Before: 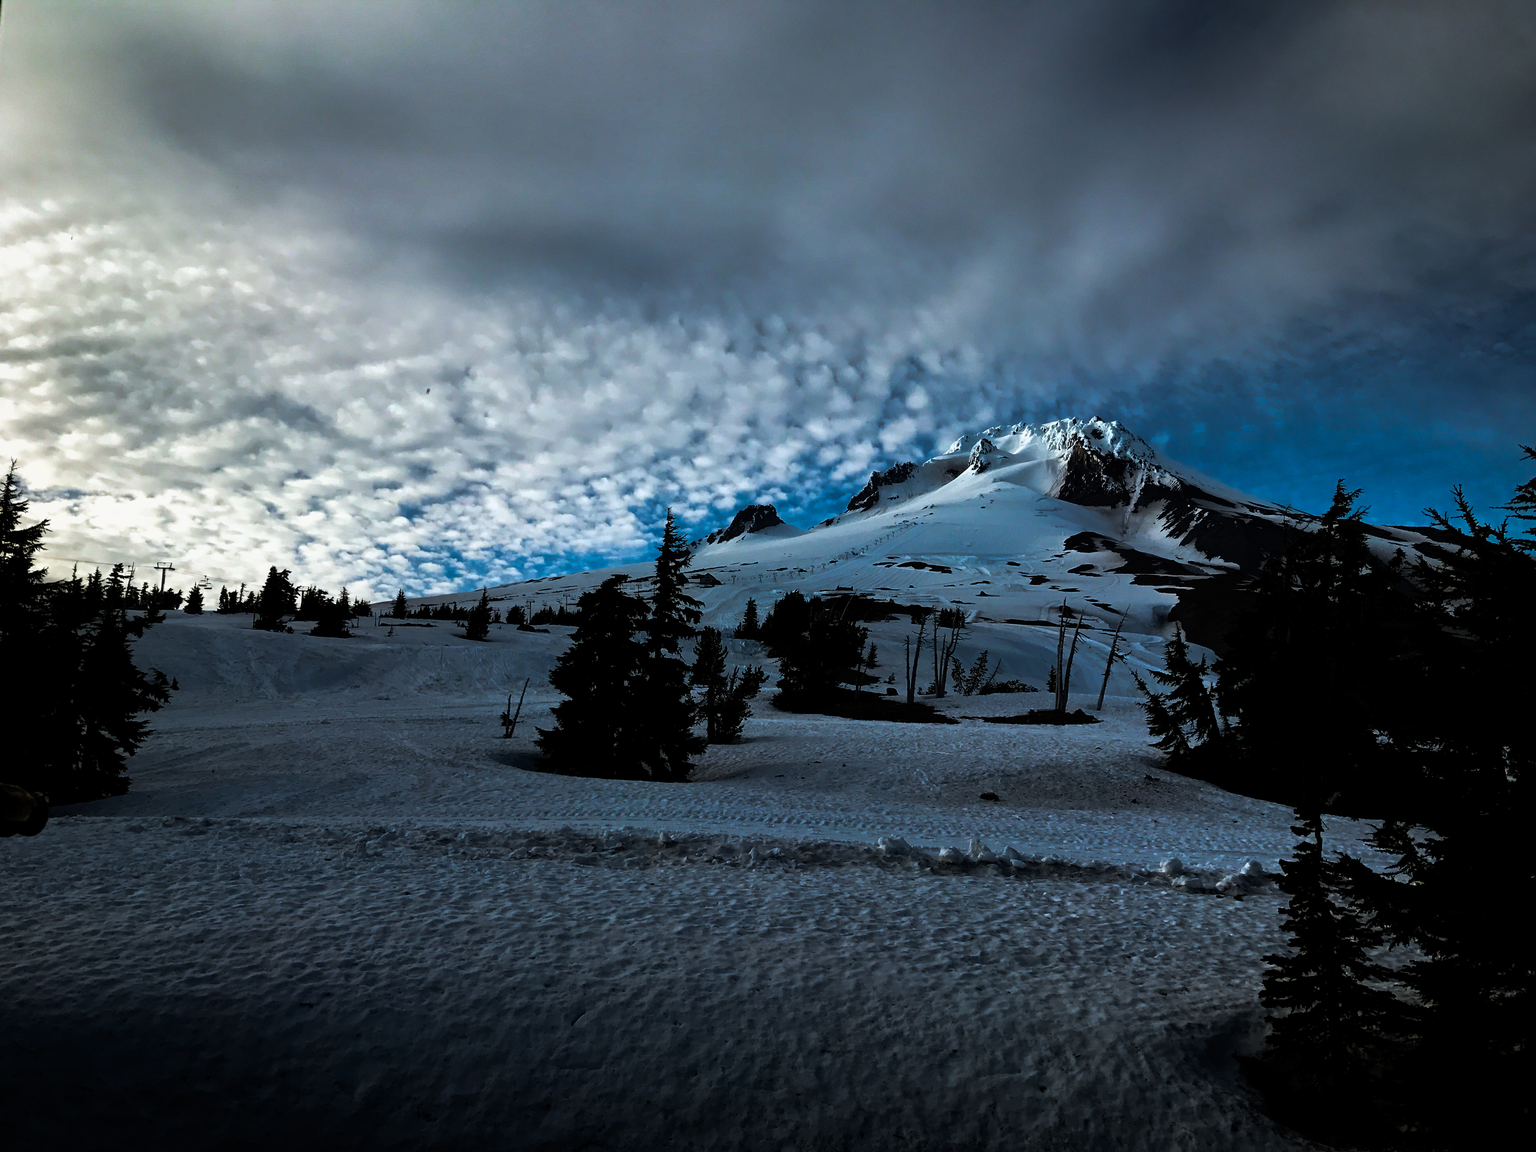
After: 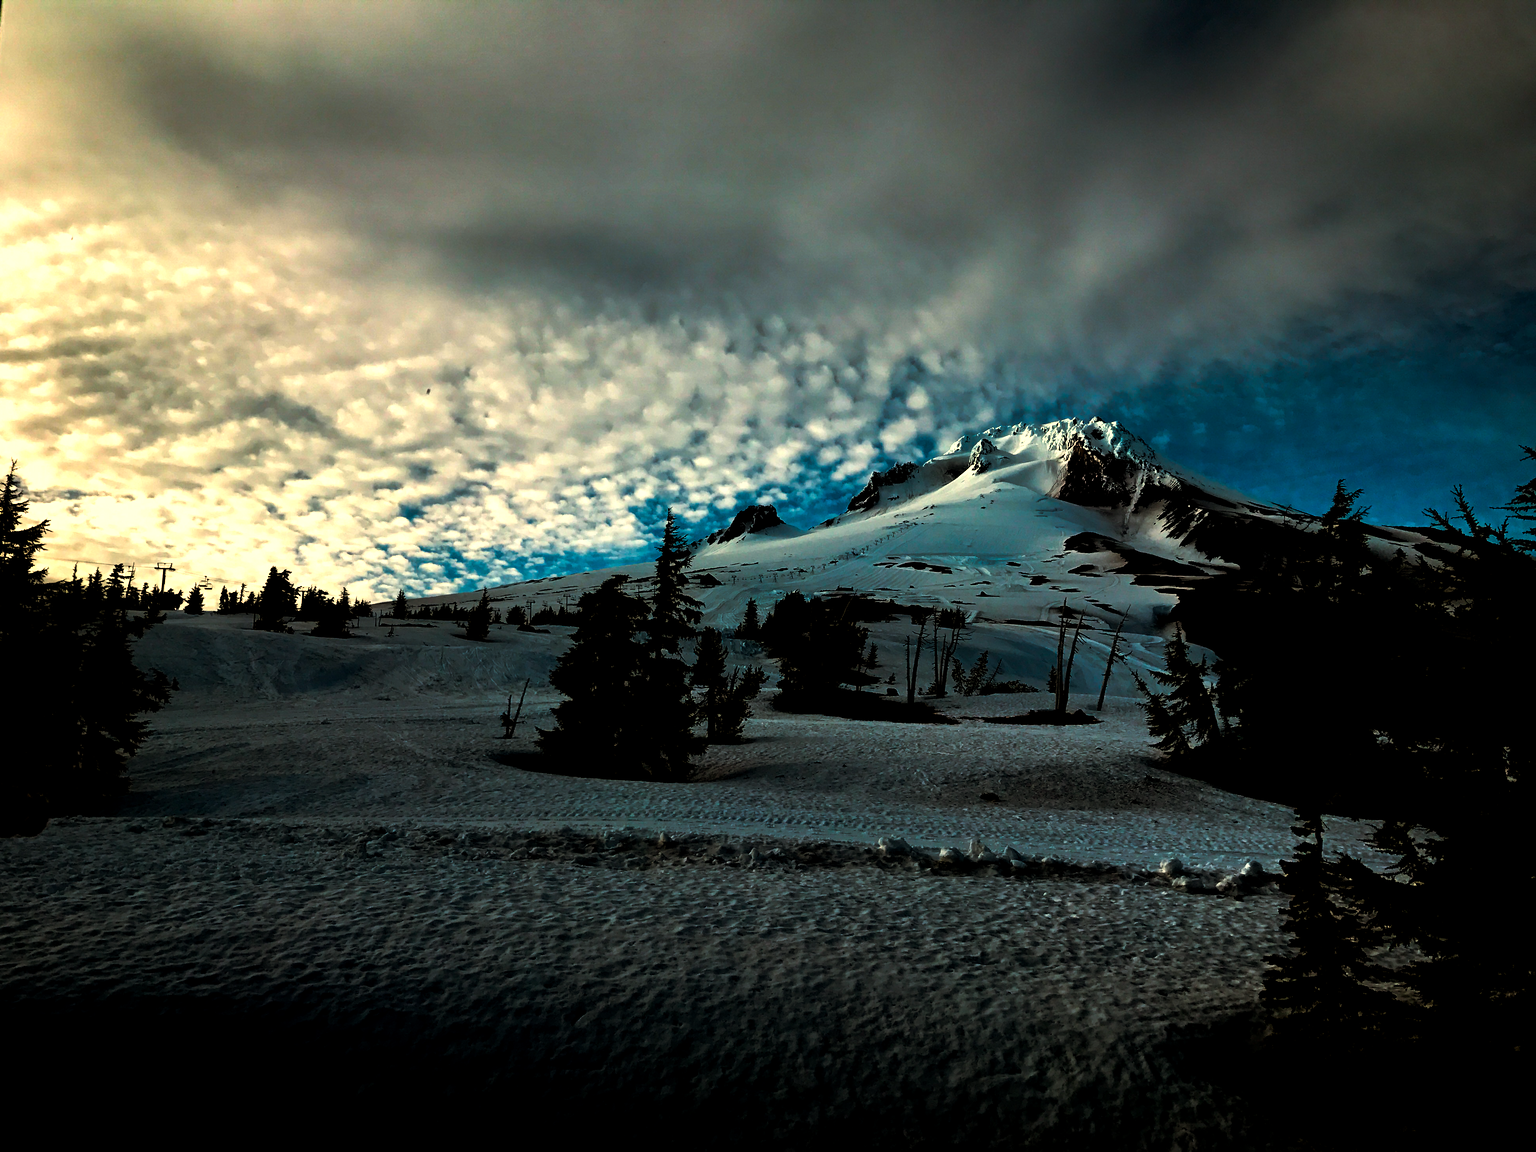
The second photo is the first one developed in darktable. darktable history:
color balance: lift [0.991, 1, 1, 1], gamma [0.996, 1, 1, 1], input saturation 98.52%, contrast 20.34%, output saturation 103.72%
white balance: red 1.138, green 0.996, blue 0.812
